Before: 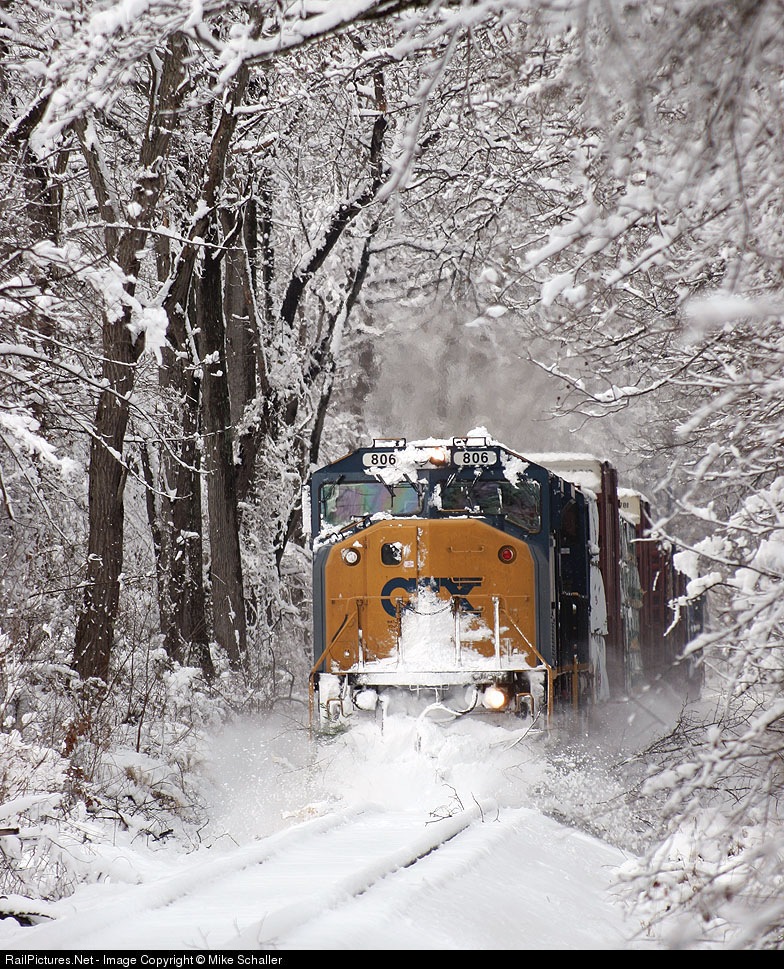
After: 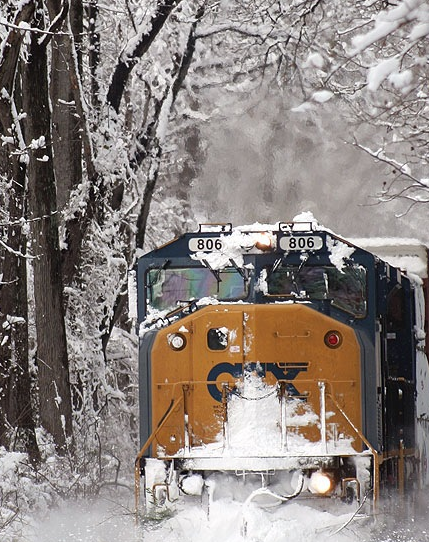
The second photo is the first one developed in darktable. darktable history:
crop and rotate: left 22.267%, top 22.232%, right 22.968%, bottom 21.755%
